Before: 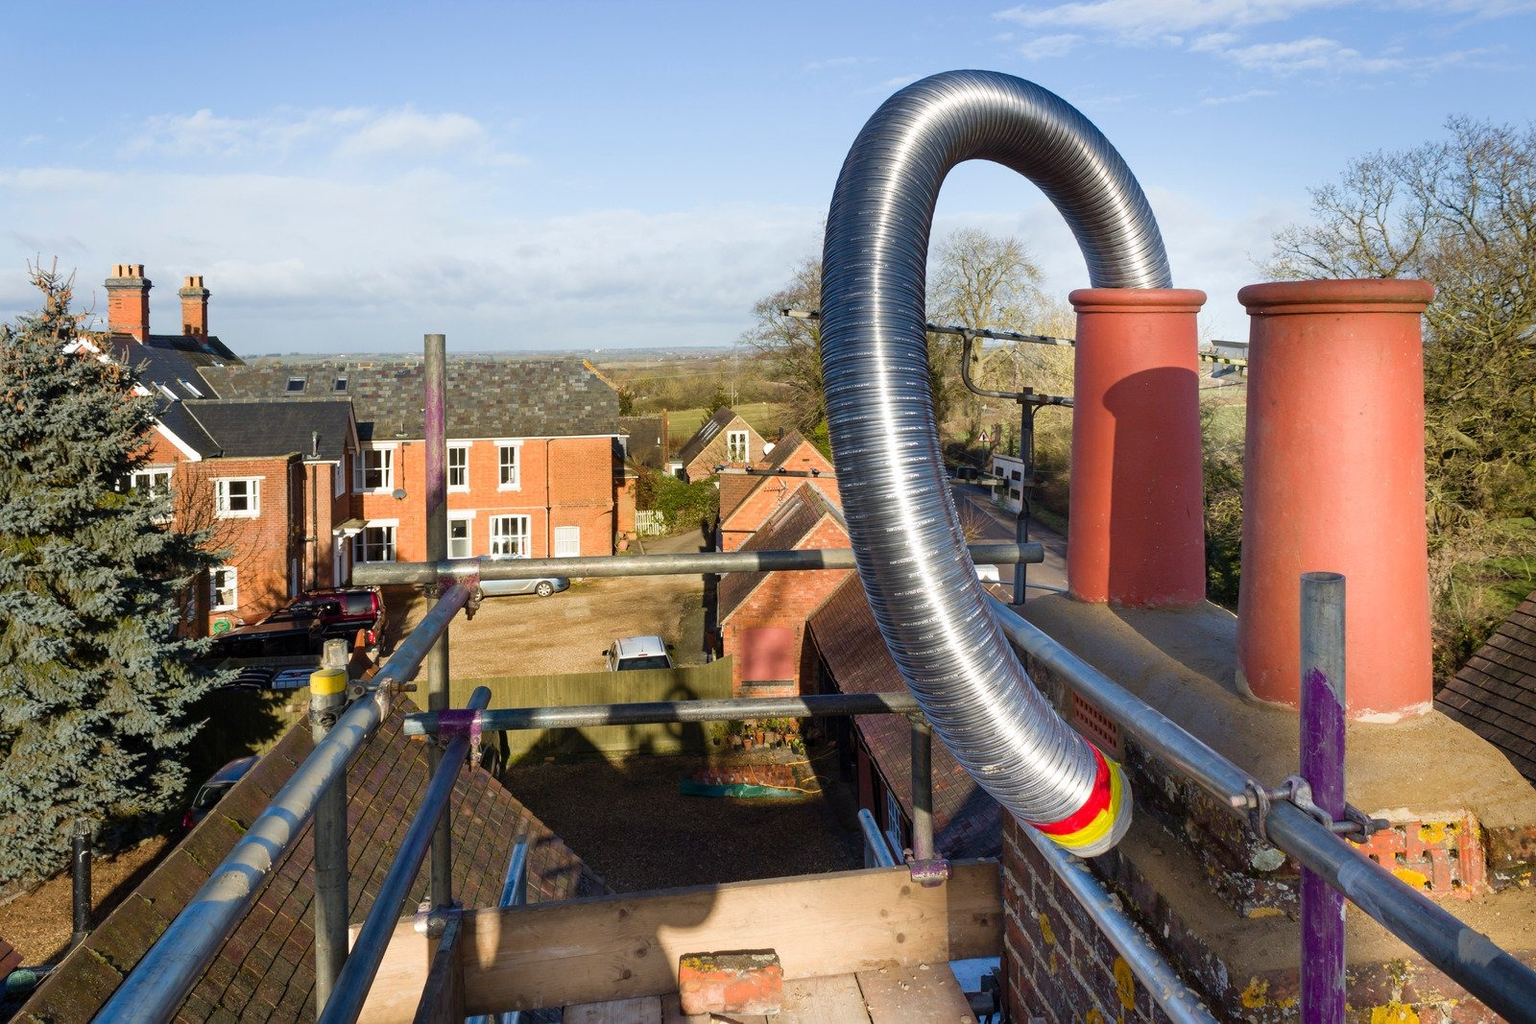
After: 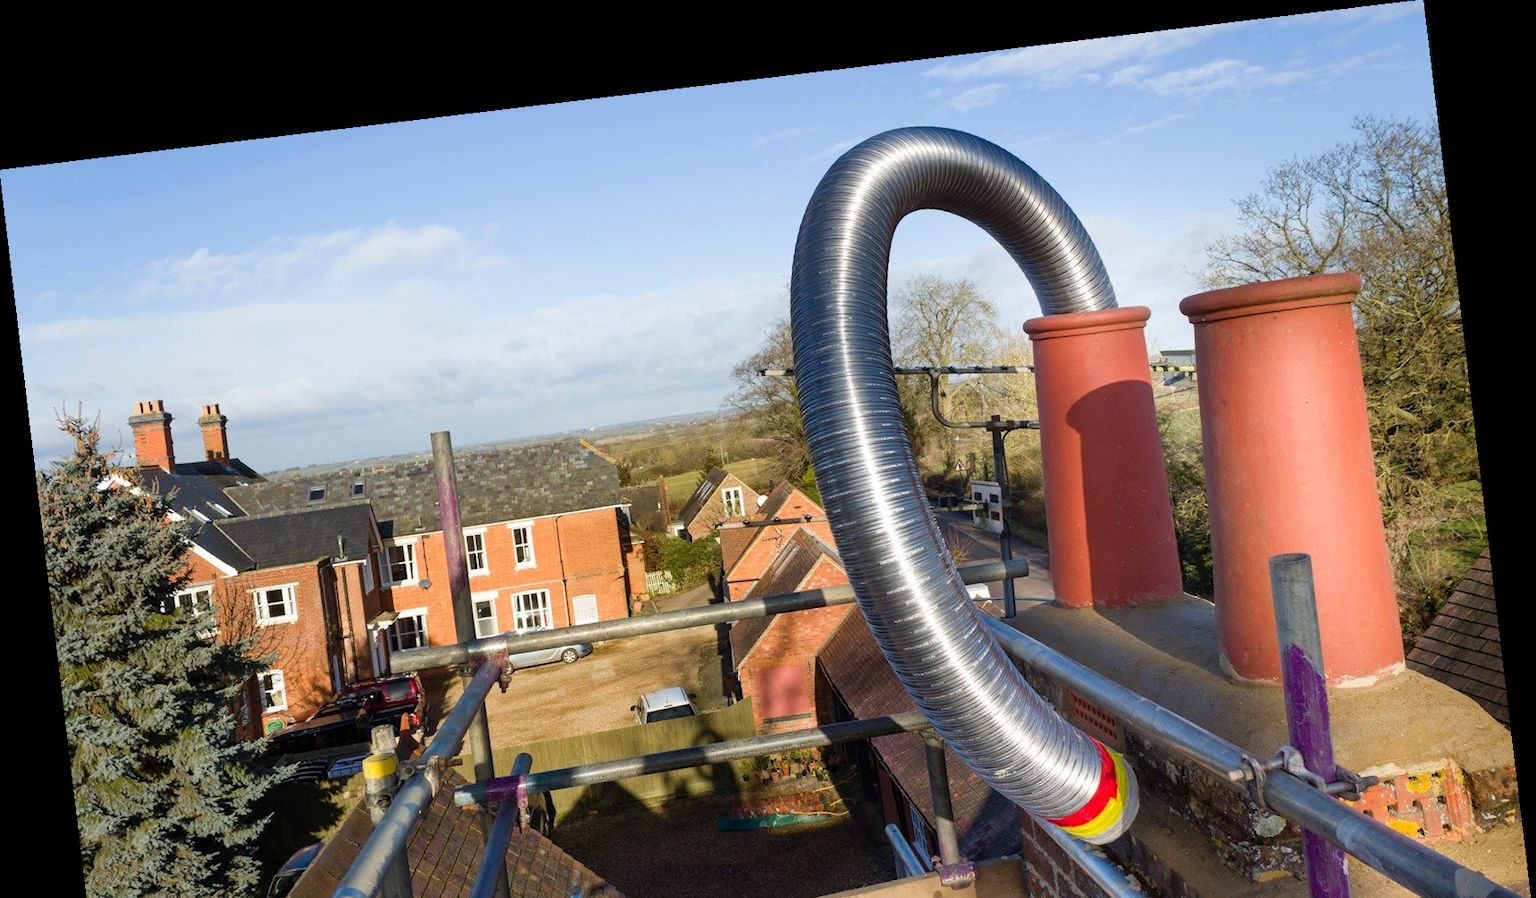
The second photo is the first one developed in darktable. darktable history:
rotate and perspective: rotation -6.83°, automatic cropping off
crop: bottom 19.644%
